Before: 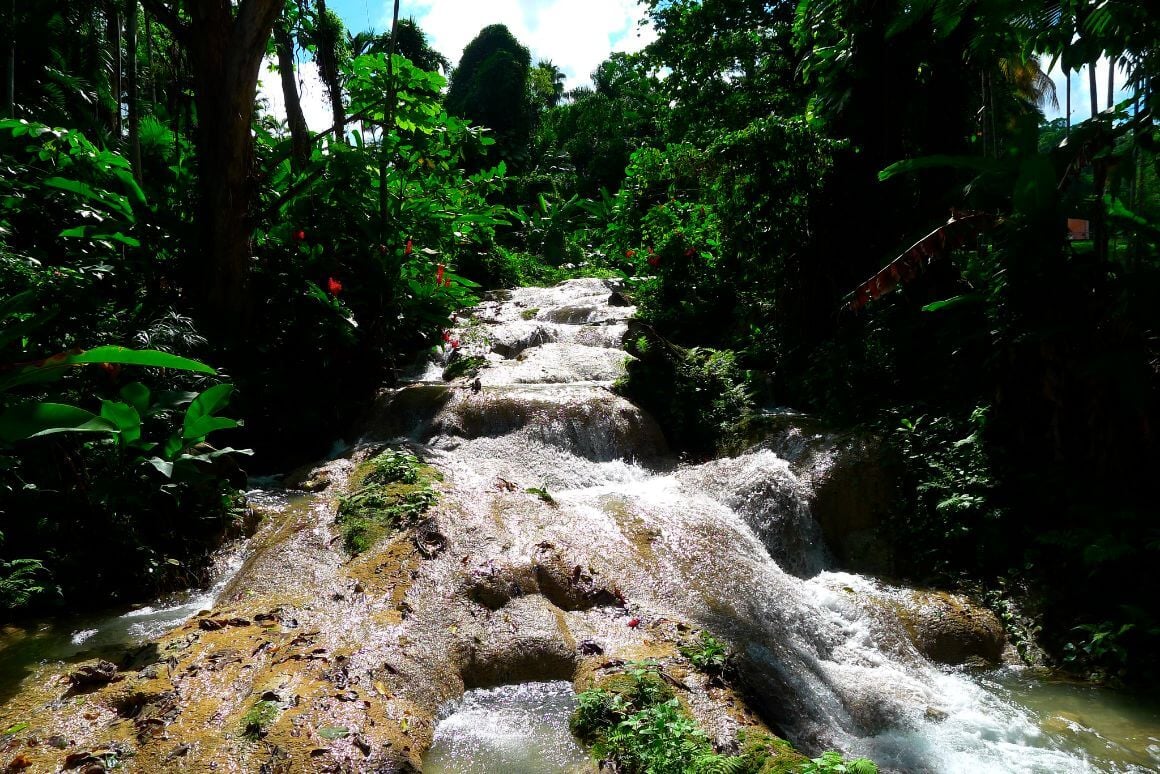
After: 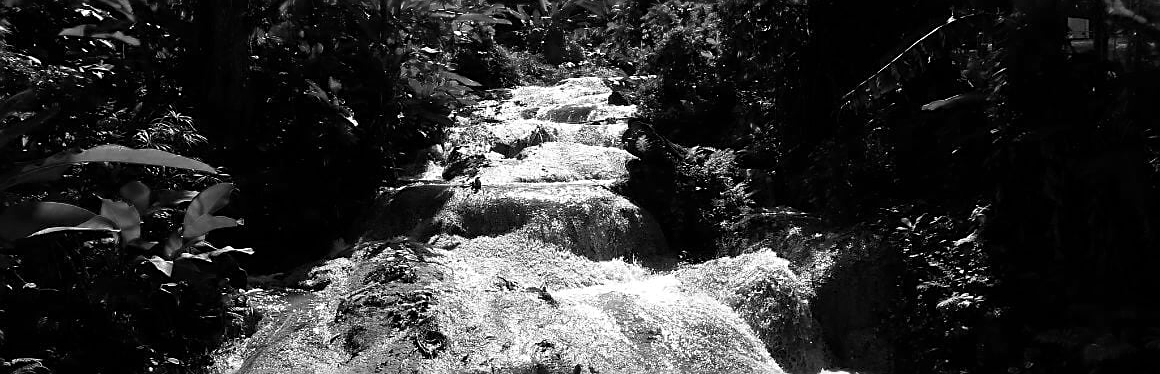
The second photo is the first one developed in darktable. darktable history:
color correction: highlights a* 3.22, highlights b* 1.93, saturation 1.19
monochrome: on, module defaults
sharpen: on, module defaults
crop and rotate: top 26.056%, bottom 25.543%
